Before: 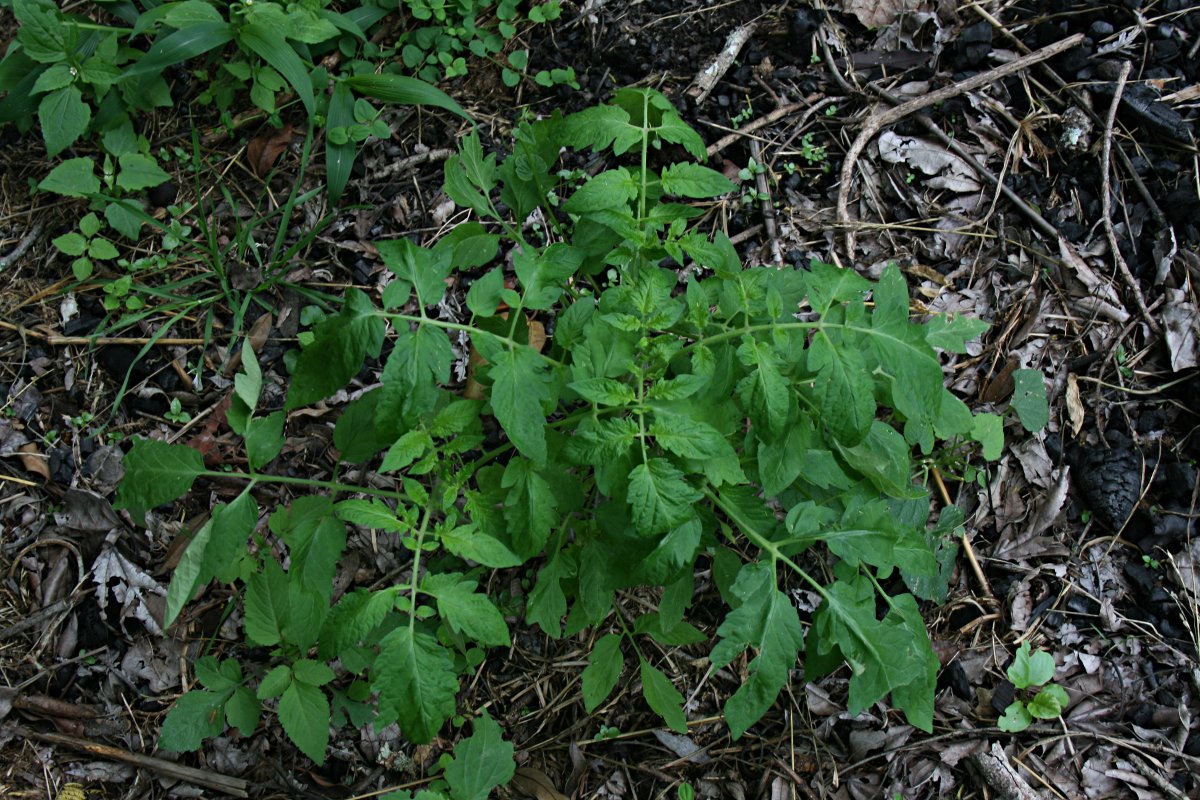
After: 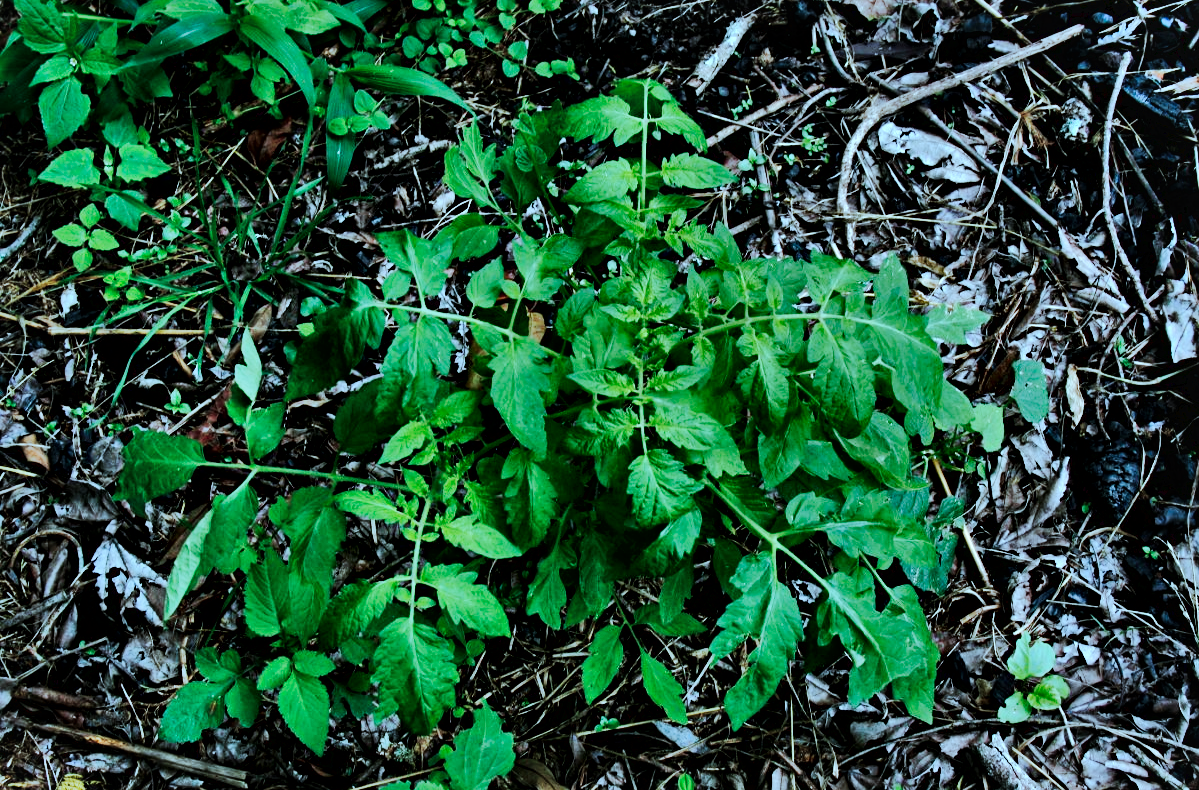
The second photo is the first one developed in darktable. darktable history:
shadows and highlights: highlights 69.09, soften with gaussian
contrast brightness saturation: contrast 0.031, brightness -0.042
crop: top 1.129%, right 0.01%
local contrast: mode bilateral grid, contrast 70, coarseness 76, detail 181%, midtone range 0.2
tone curve: curves: ch0 [(0, 0) (0.003, 0.026) (0.011, 0.025) (0.025, 0.022) (0.044, 0.022) (0.069, 0.028) (0.1, 0.041) (0.136, 0.062) (0.177, 0.103) (0.224, 0.167) (0.277, 0.242) (0.335, 0.343) (0.399, 0.452) (0.468, 0.539) (0.543, 0.614) (0.623, 0.683) (0.709, 0.749) (0.801, 0.827) (0.898, 0.918) (1, 1)], preserve colors none
color correction: highlights a* -10.47, highlights b* -19.22
levels: gray 59.41%
